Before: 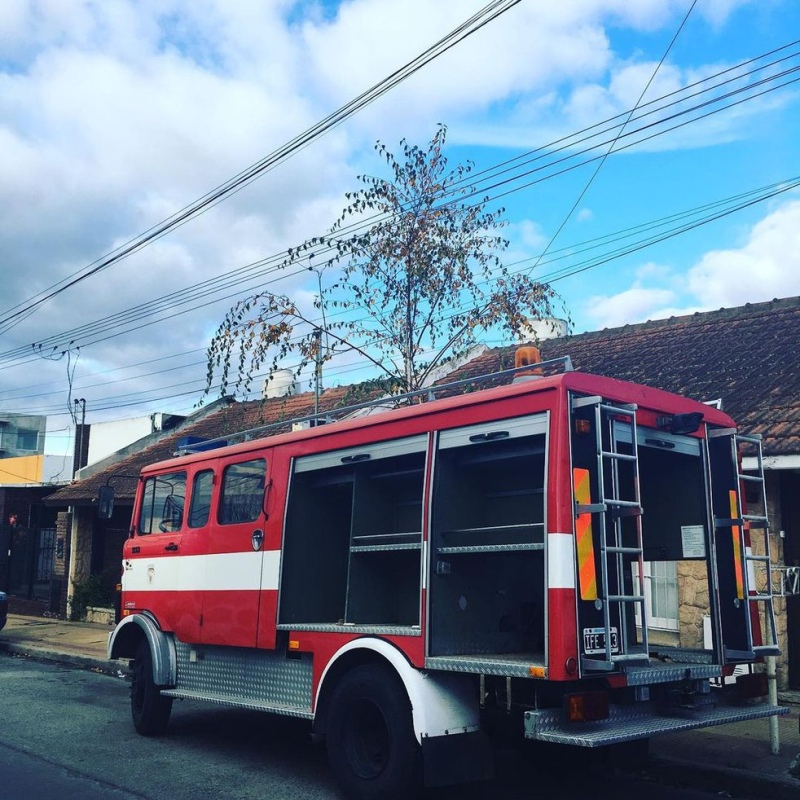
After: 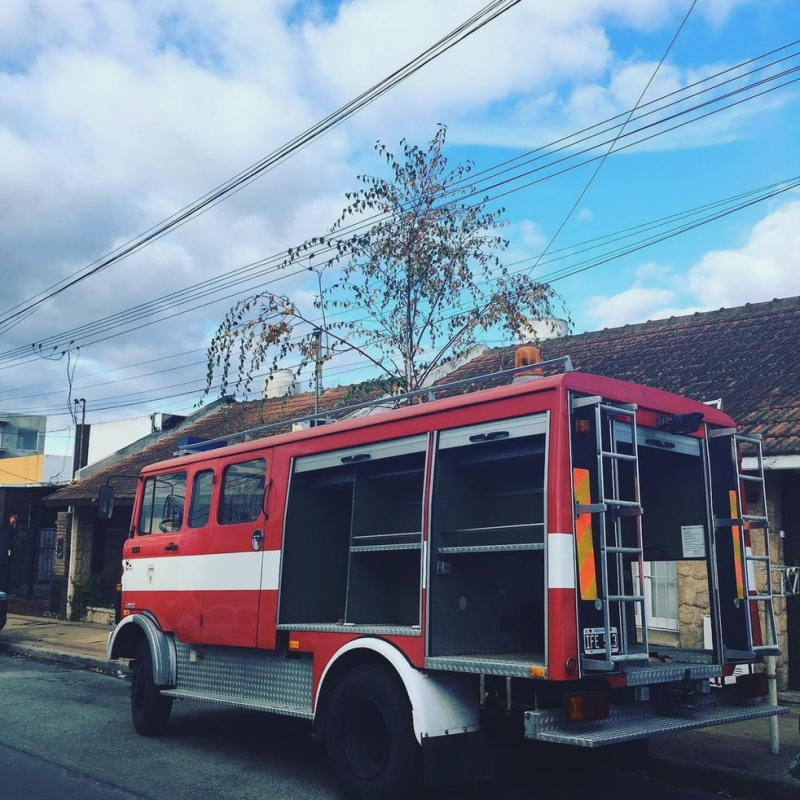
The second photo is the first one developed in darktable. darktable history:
contrast brightness saturation: contrast -0.094, saturation -0.088
